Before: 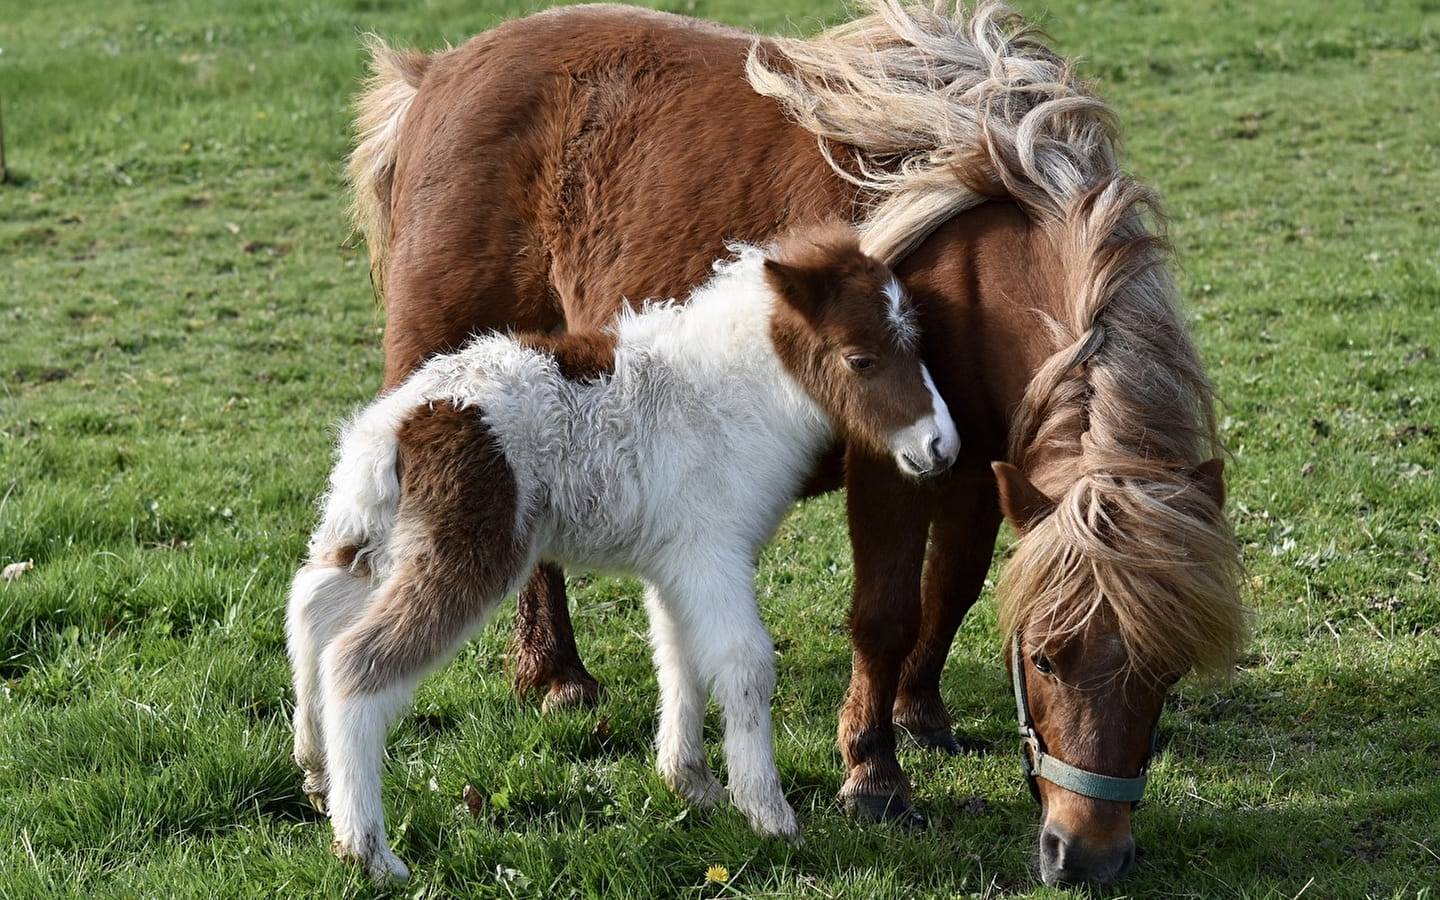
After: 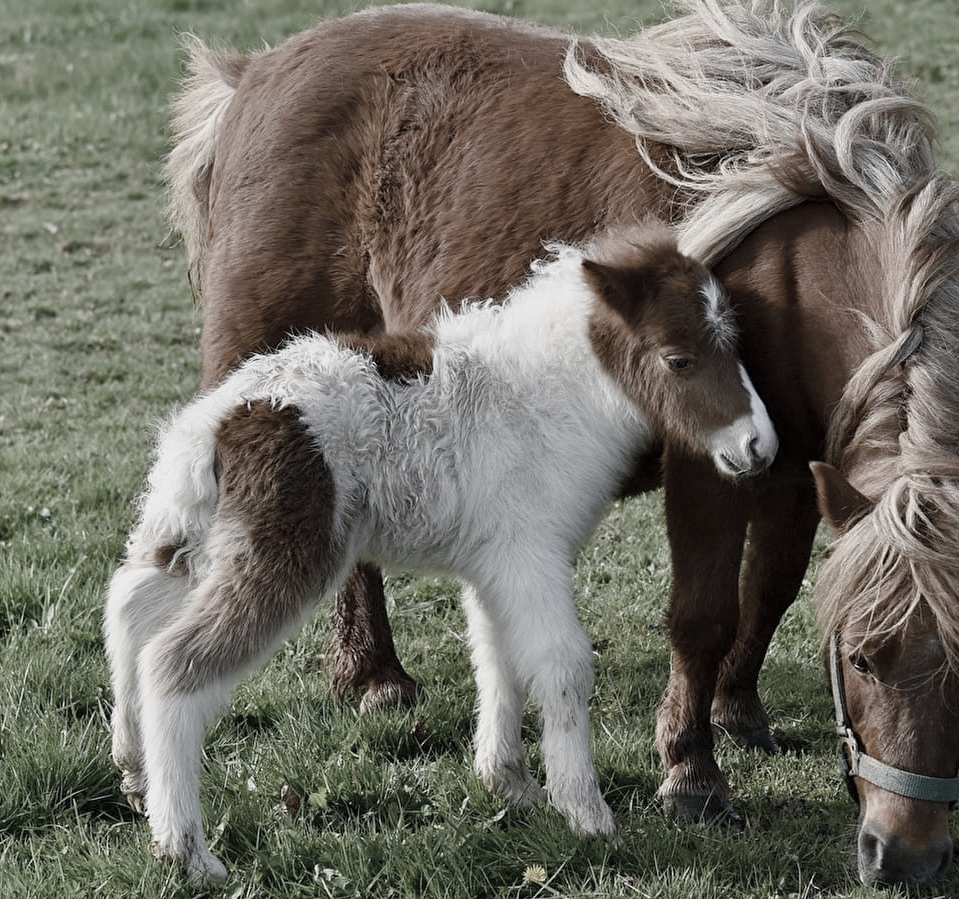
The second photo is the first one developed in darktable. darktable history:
color balance rgb: shadows lift › chroma 1%, shadows lift › hue 113°, highlights gain › chroma 0.2%, highlights gain › hue 333°, perceptual saturation grading › global saturation 20%, perceptual saturation grading › highlights -50%, perceptual saturation grading › shadows 25%, contrast -10%
crop and rotate: left 12.673%, right 20.66%
color correction: saturation 0.3
